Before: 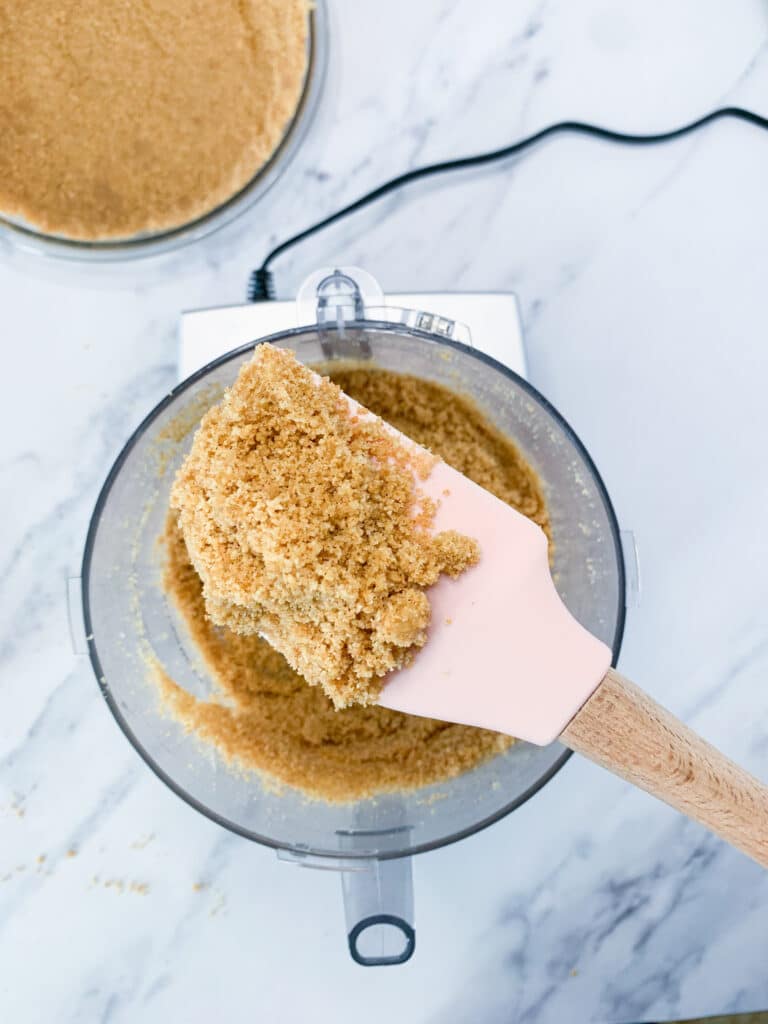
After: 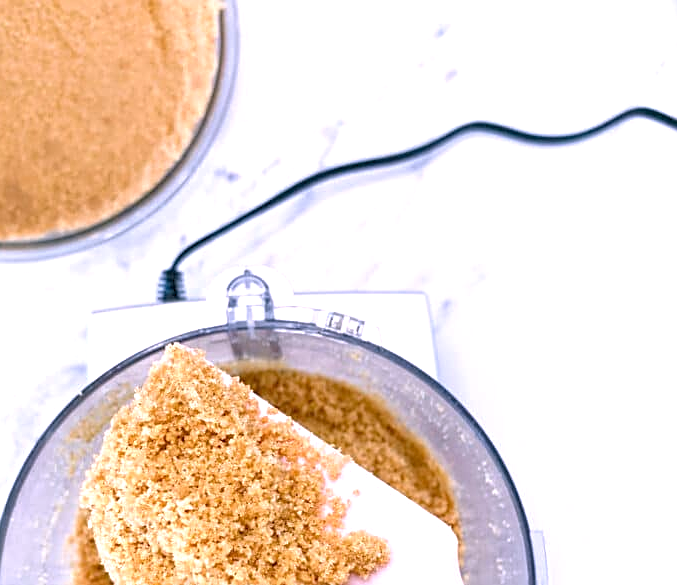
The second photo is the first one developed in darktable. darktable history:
sharpen: on, module defaults
crop and rotate: left 11.812%, bottom 42.776%
tone equalizer: -8 EV 0.25 EV, -7 EV 0.417 EV, -6 EV 0.417 EV, -5 EV 0.25 EV, -3 EV -0.25 EV, -2 EV -0.417 EV, -1 EV -0.417 EV, +0 EV -0.25 EV, edges refinement/feathering 500, mask exposure compensation -1.57 EV, preserve details guided filter
levels: levels [0, 0.476, 0.951]
exposure: exposure 0.6 EV, compensate highlight preservation false
white balance: red 1.066, blue 1.119
